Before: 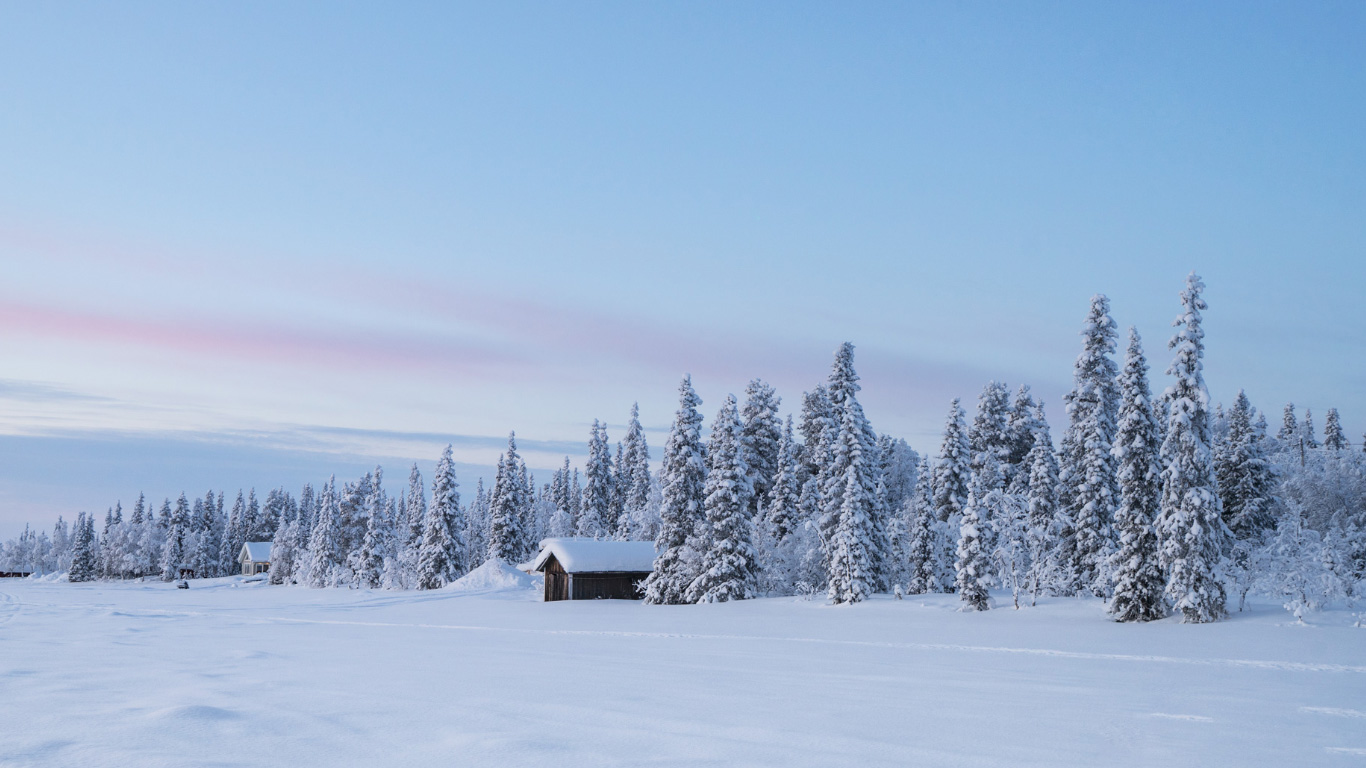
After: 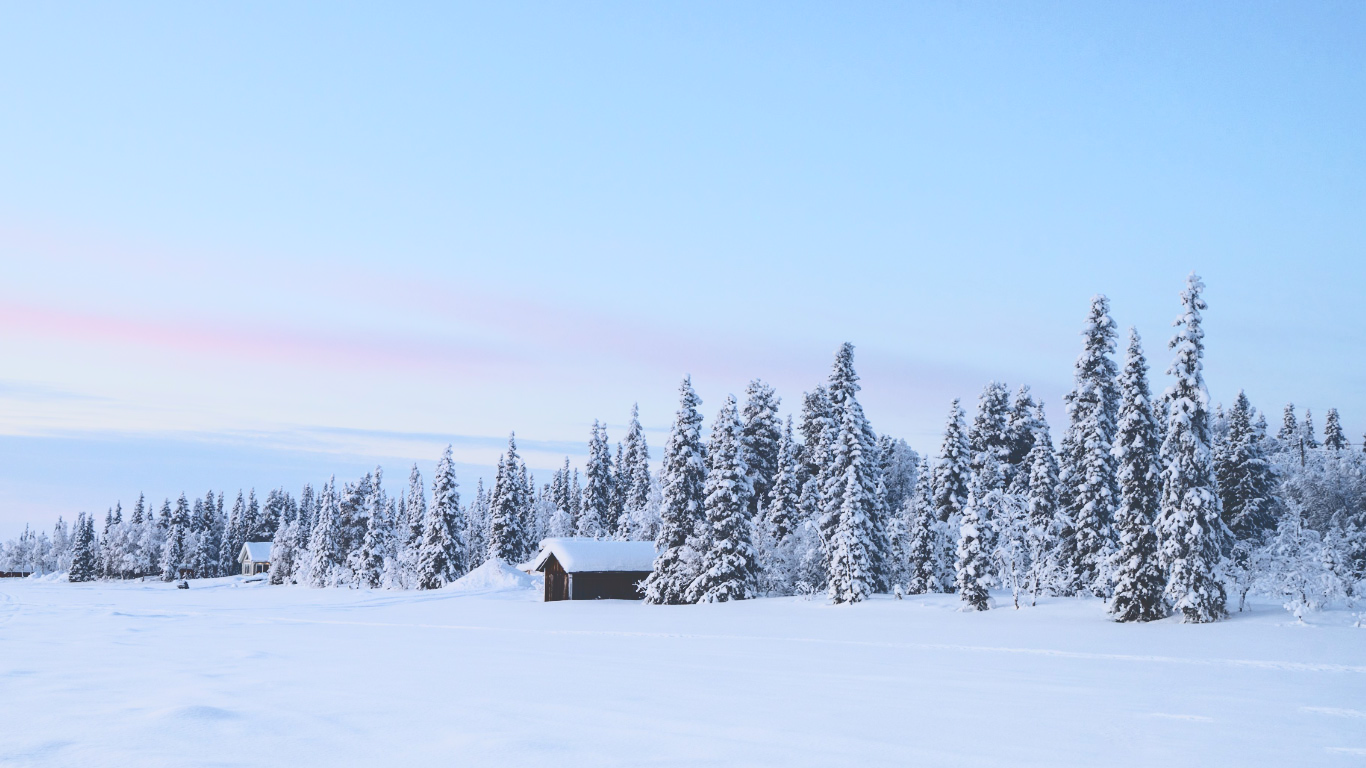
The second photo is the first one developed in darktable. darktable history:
tone curve: curves: ch0 [(0, 0) (0.003, 0.231) (0.011, 0.231) (0.025, 0.231) (0.044, 0.231) (0.069, 0.231) (0.1, 0.234) (0.136, 0.239) (0.177, 0.243) (0.224, 0.247) (0.277, 0.265) (0.335, 0.311) (0.399, 0.389) (0.468, 0.507) (0.543, 0.634) (0.623, 0.74) (0.709, 0.83) (0.801, 0.889) (0.898, 0.93) (1, 1)], color space Lab, independent channels, preserve colors none
